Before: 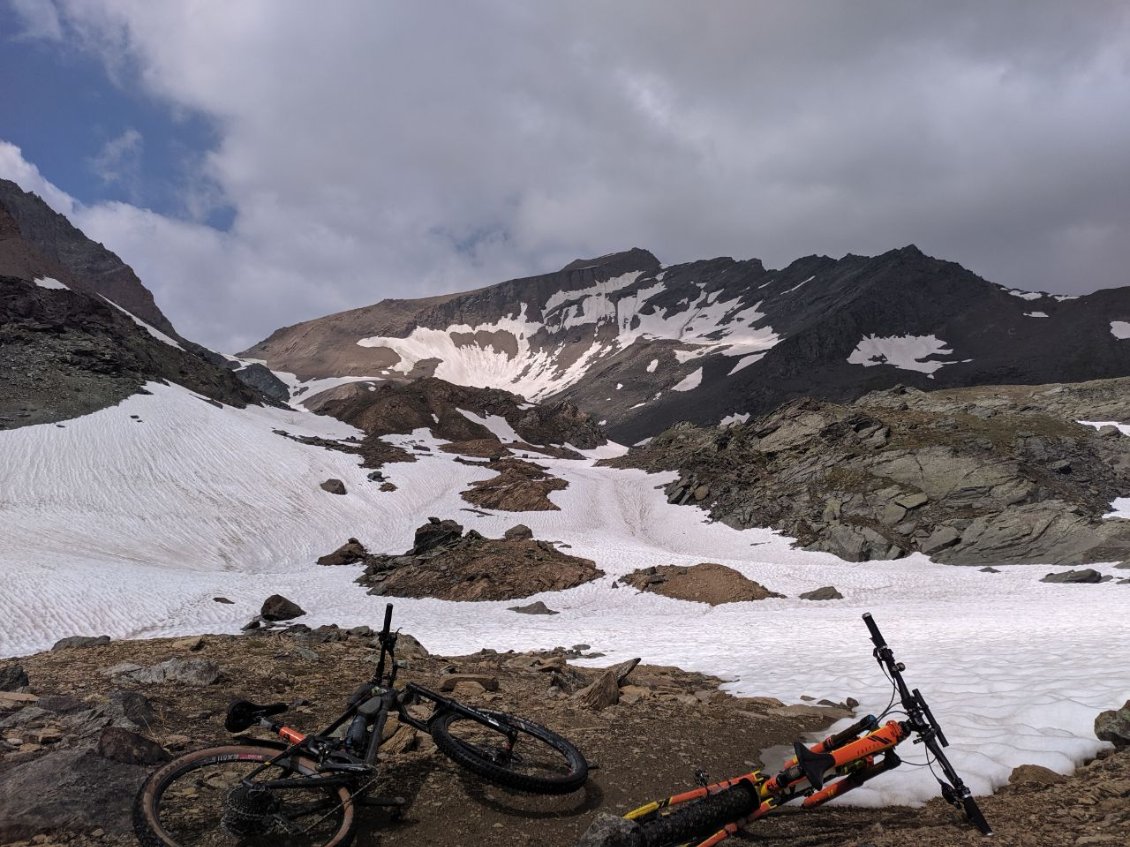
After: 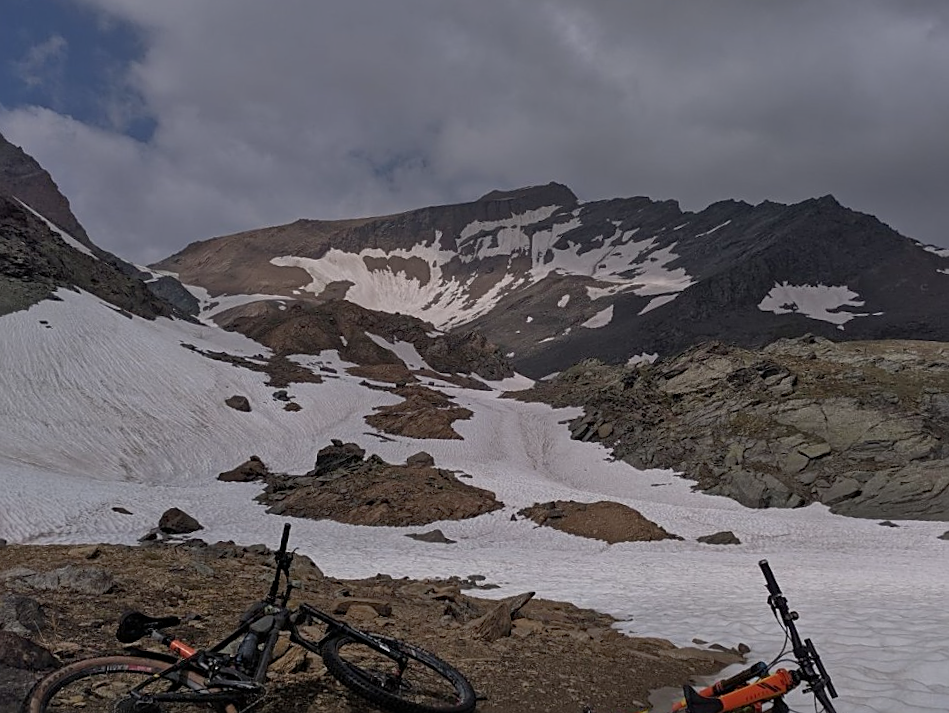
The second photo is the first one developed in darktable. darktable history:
crop and rotate: angle -3.28°, left 5.11%, top 5.231%, right 4.638%, bottom 4.255%
color calibration: illuminant same as pipeline (D50), adaptation XYZ, x 0.347, y 0.359, temperature 5012.52 K
tone equalizer: -8 EV -0.013 EV, -7 EV 0.006 EV, -6 EV -0.005 EV, -5 EV 0.005 EV, -4 EV -0.027 EV, -3 EV -0.236 EV, -2 EV -0.656 EV, -1 EV -0.988 EV, +0 EV -0.995 EV
sharpen: on, module defaults
